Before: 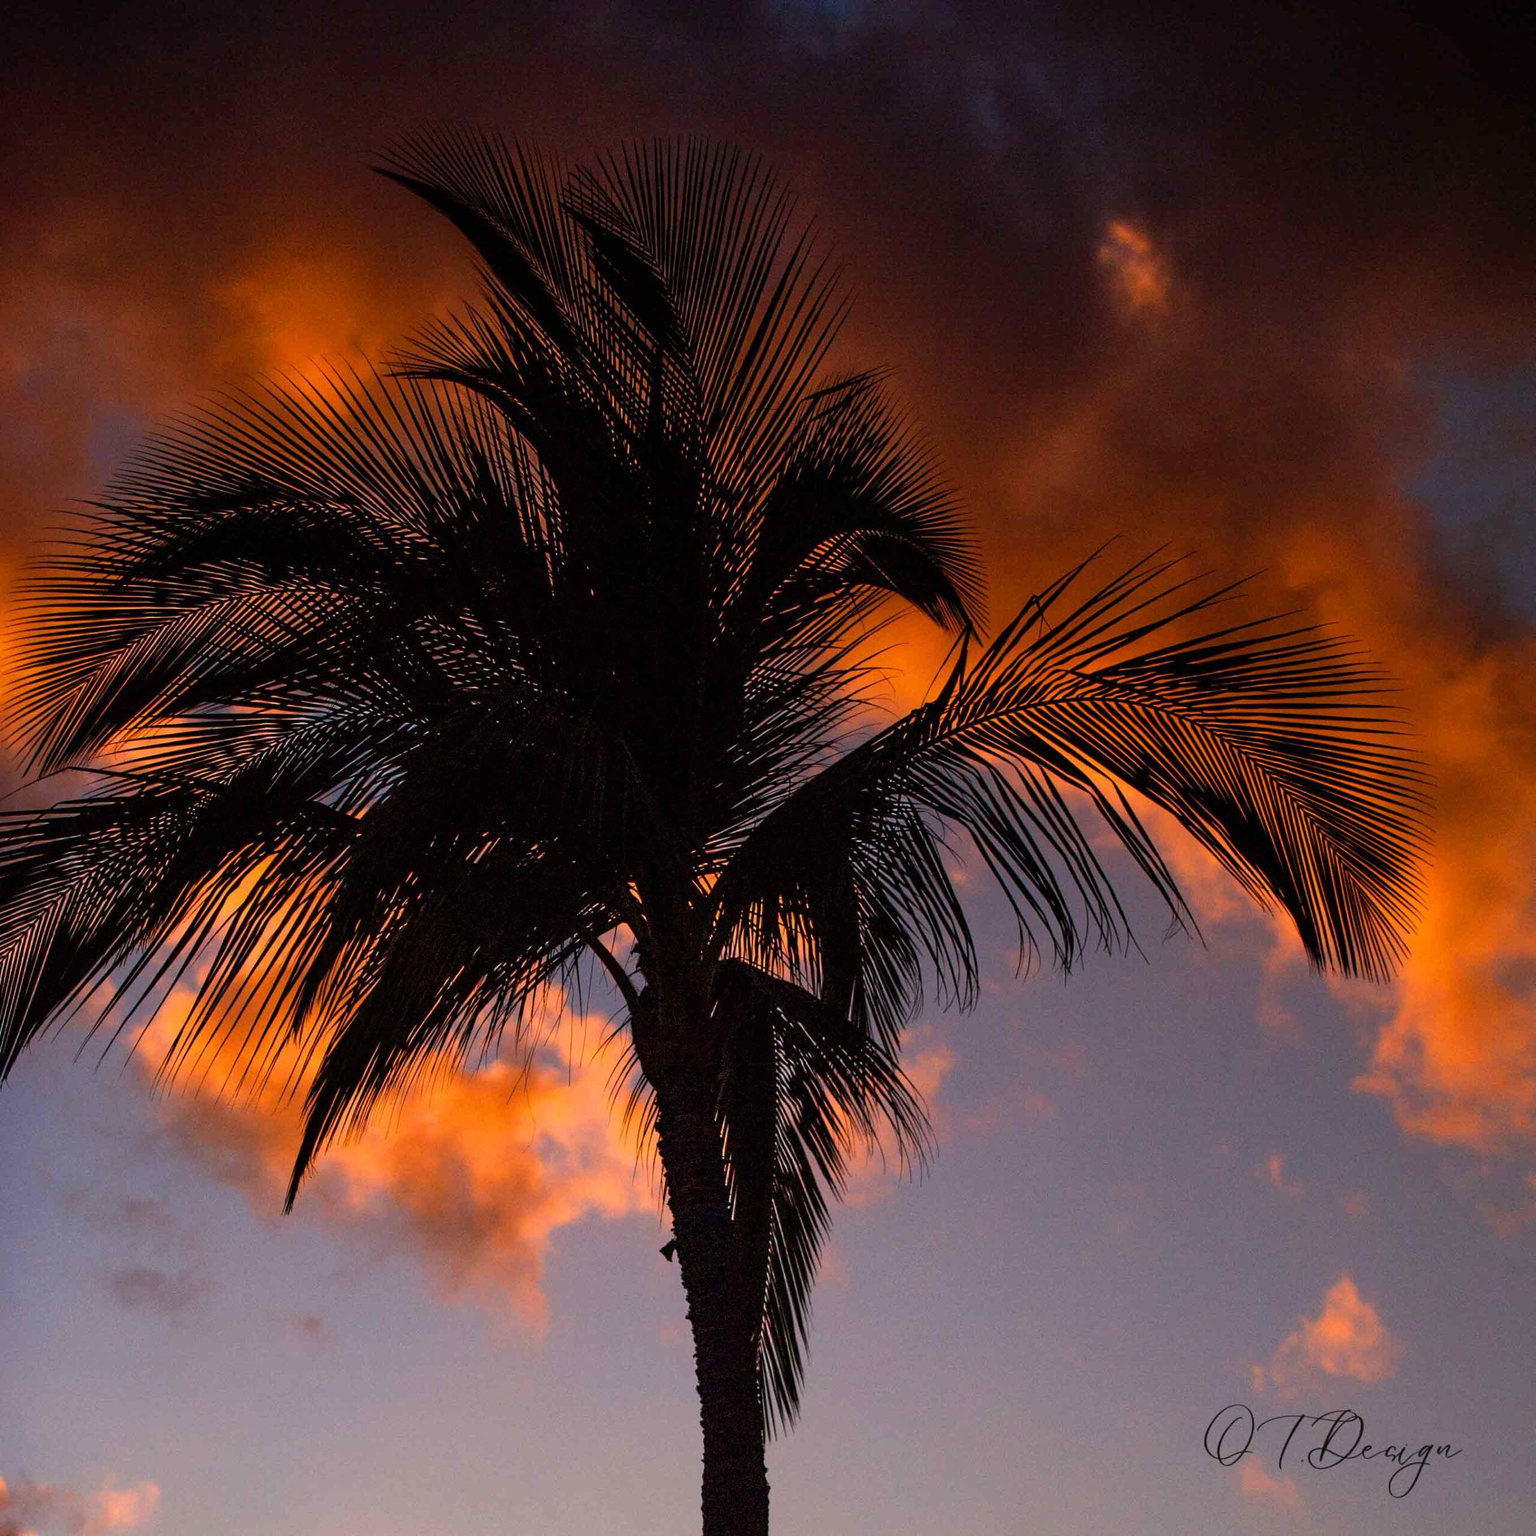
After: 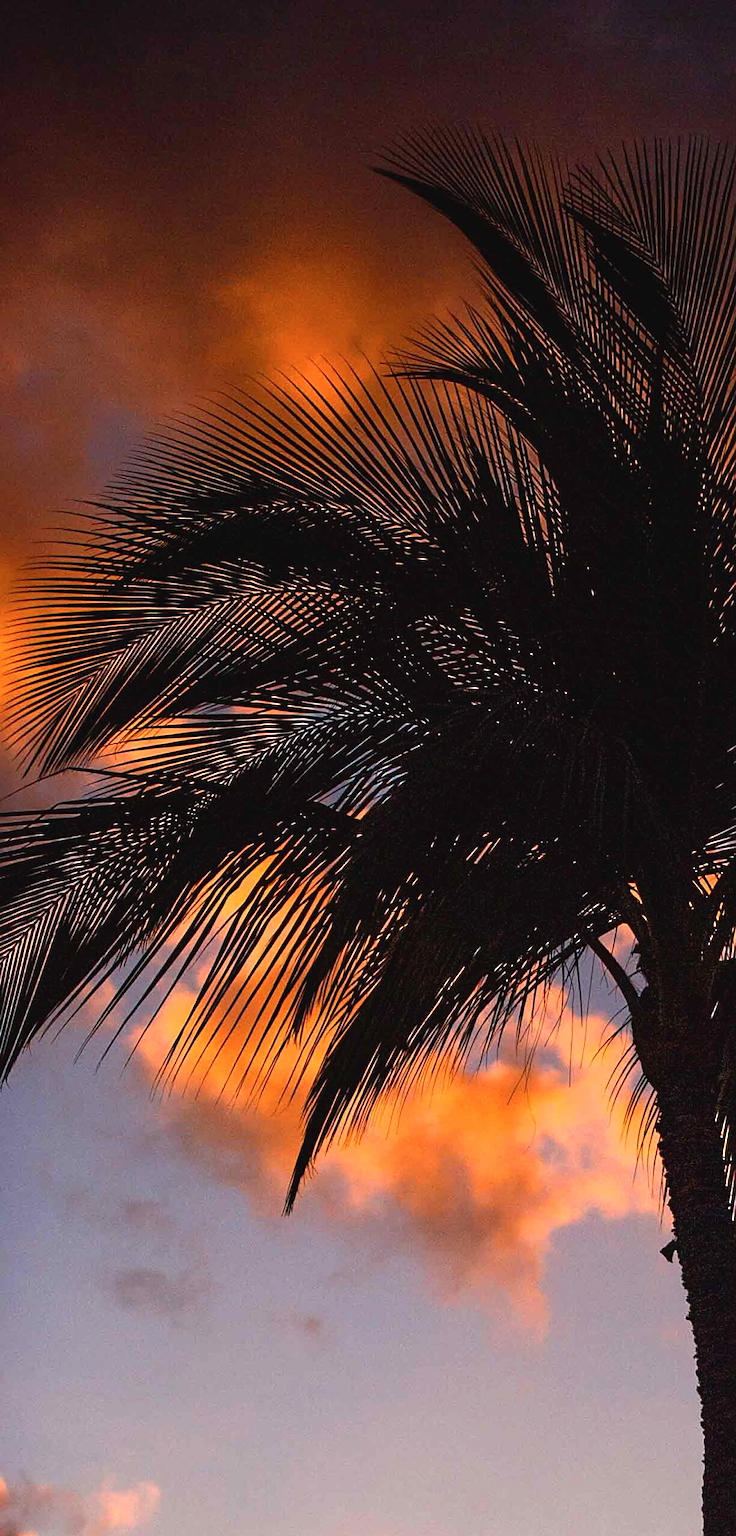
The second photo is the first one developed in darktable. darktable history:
exposure: exposure 0.559 EV, compensate highlight preservation false
crop and rotate: left 0.002%, top 0%, right 52.032%
contrast brightness saturation: contrast -0.077, brightness -0.042, saturation -0.111
sharpen: amount 0.492
